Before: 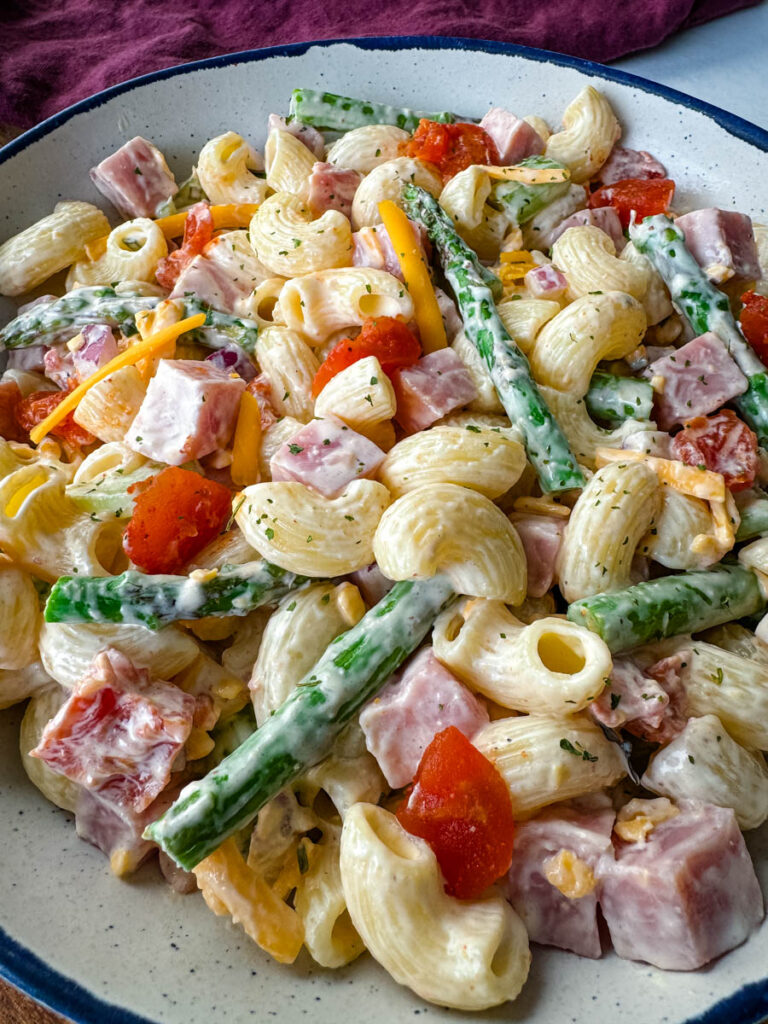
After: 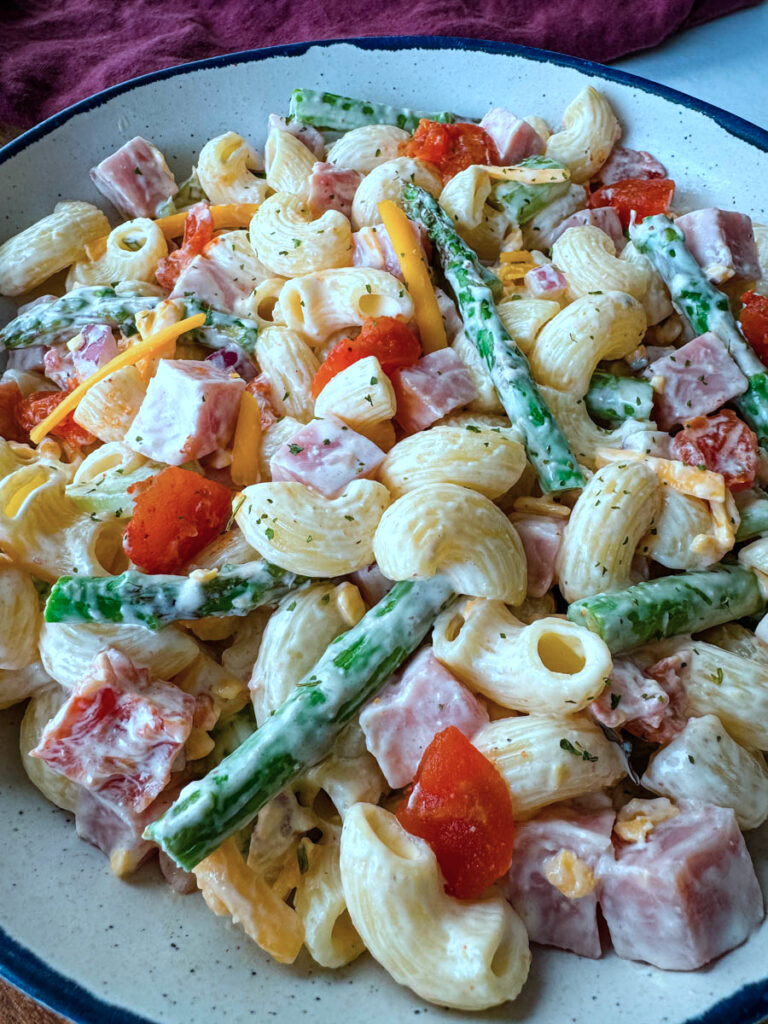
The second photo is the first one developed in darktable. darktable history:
grain: coarseness 0.81 ISO, strength 1.34%, mid-tones bias 0%
color correction: highlights a* -9.73, highlights b* -21.22
